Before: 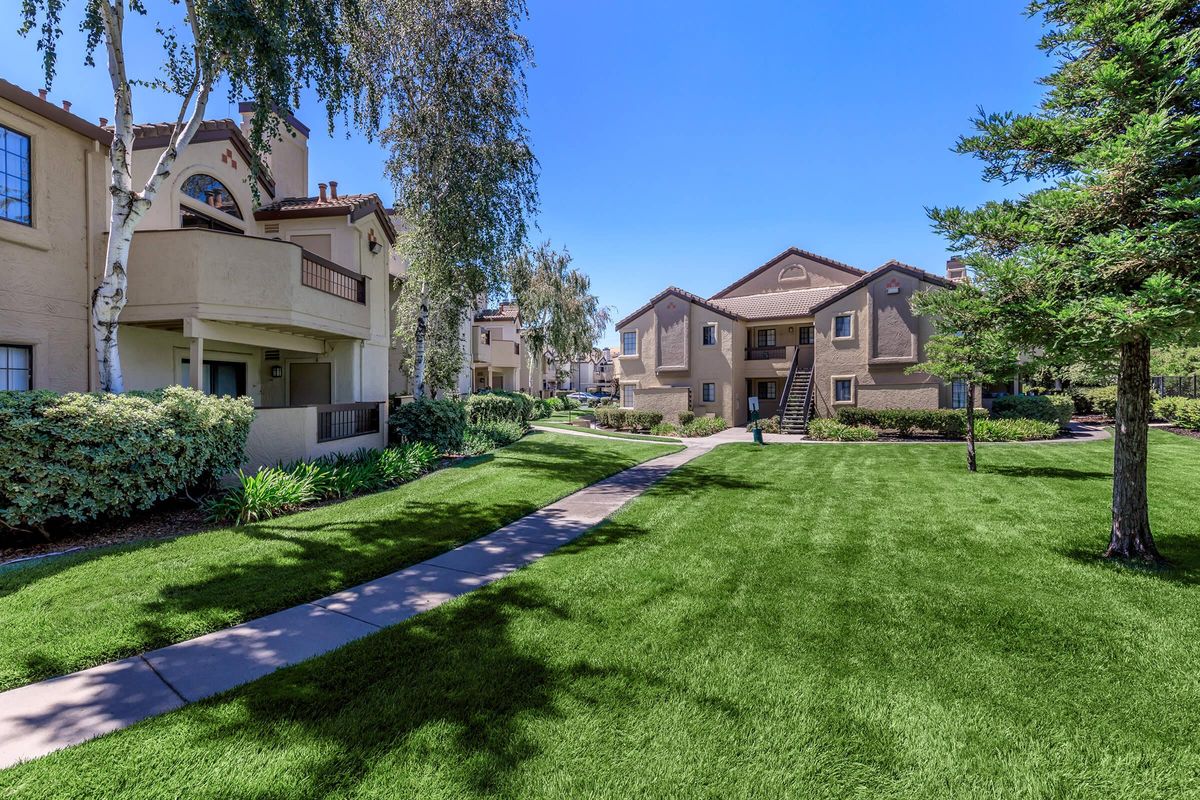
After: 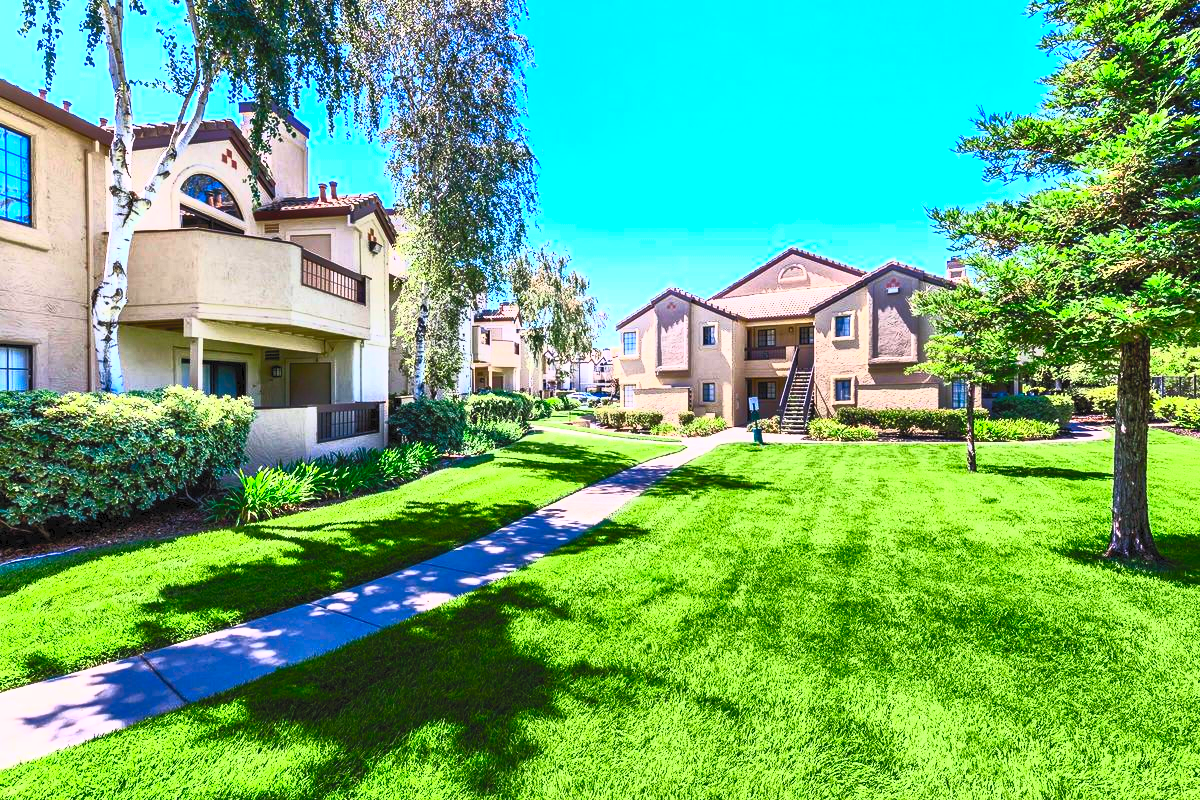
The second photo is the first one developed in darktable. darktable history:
contrast brightness saturation: contrast 0.981, brightness 0.98, saturation 0.999
exposure: compensate exposure bias true, compensate highlight preservation false
